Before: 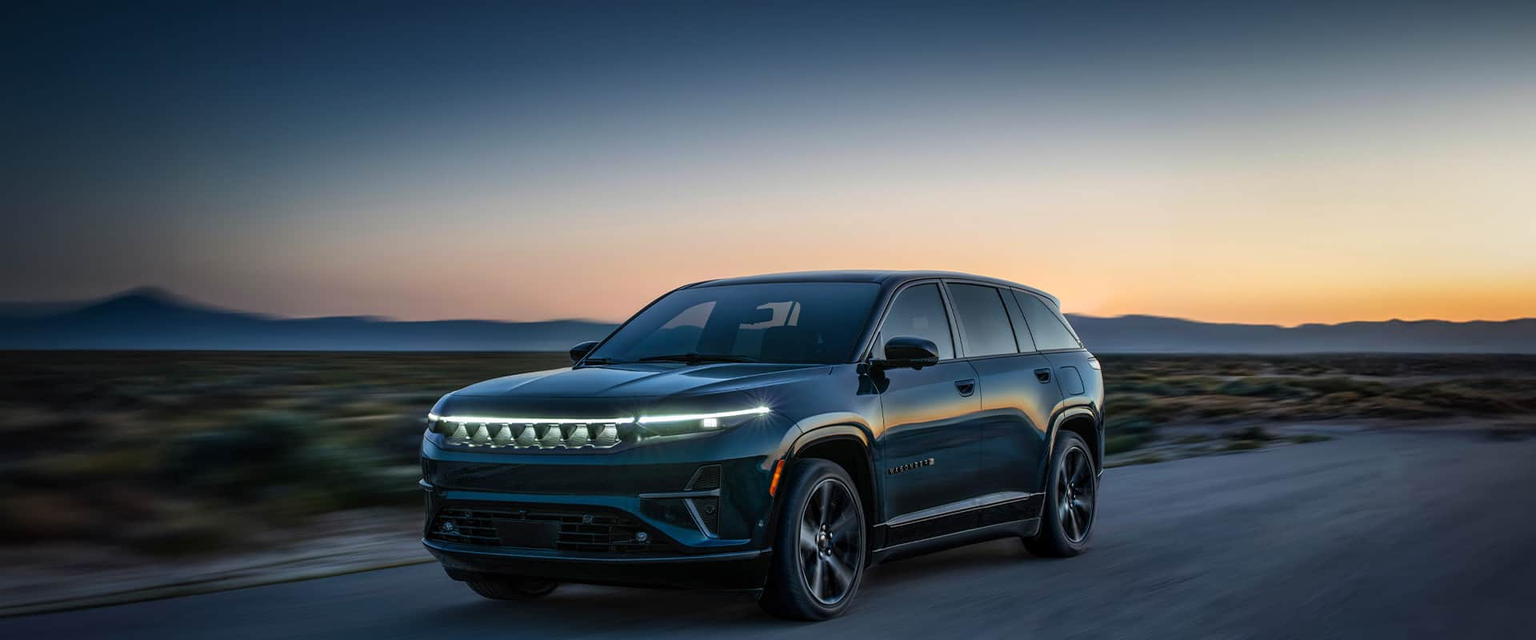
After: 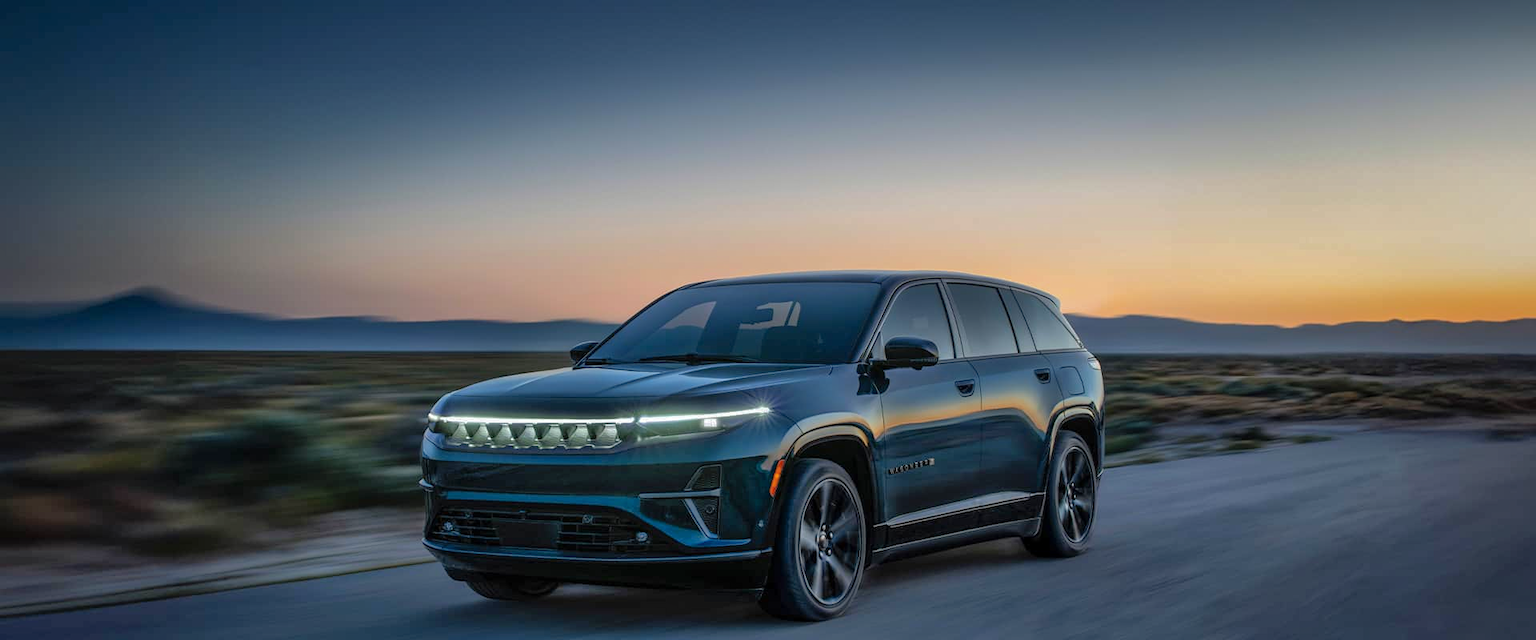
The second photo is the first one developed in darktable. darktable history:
color balance: input saturation 99%
shadows and highlights: highlights -60
